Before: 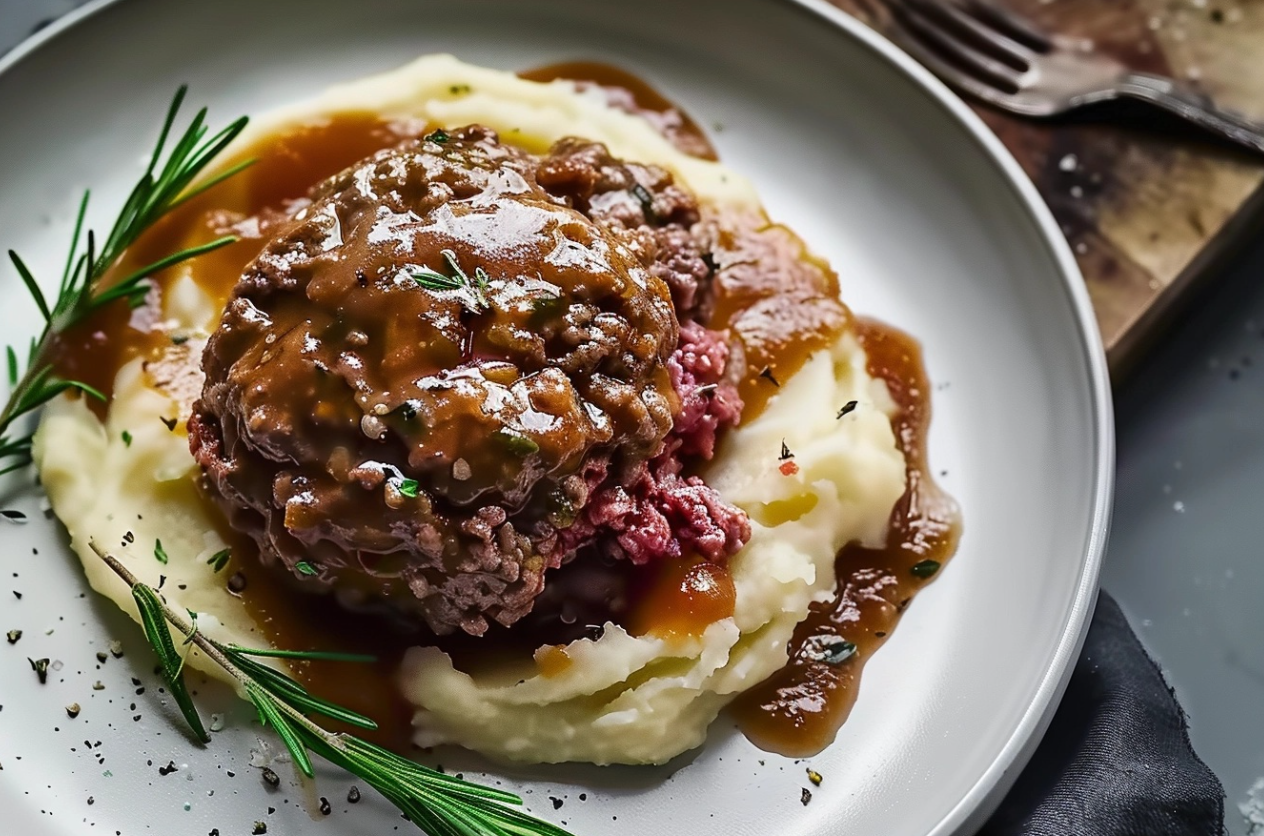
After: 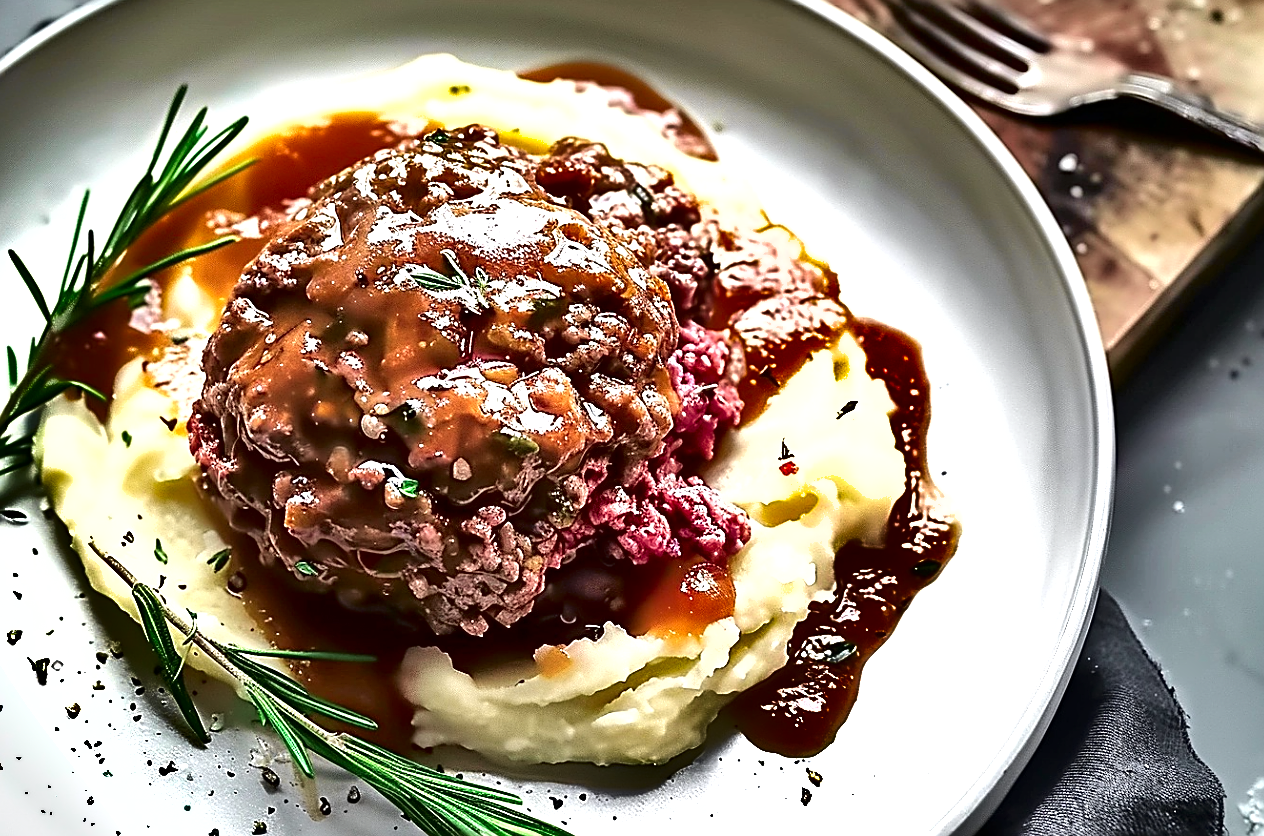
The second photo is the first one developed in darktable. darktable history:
sharpen: amount 1
tone curve: curves: ch0 [(0.003, 0) (0.066, 0.017) (0.163, 0.09) (0.264, 0.238) (0.395, 0.421) (0.517, 0.56) (0.688, 0.743) (0.791, 0.814) (1, 1)]; ch1 [(0, 0) (0.164, 0.115) (0.337, 0.332) (0.39, 0.398) (0.464, 0.461) (0.501, 0.5) (0.507, 0.503) (0.534, 0.537) (0.577, 0.59) (0.652, 0.681) (0.733, 0.749) (0.811, 0.796) (1, 1)]; ch2 [(0, 0) (0.337, 0.382) (0.464, 0.476) (0.501, 0.502) (0.527, 0.54) (0.551, 0.565) (0.6, 0.59) (0.687, 0.675) (1, 1)], color space Lab, independent channels, preserve colors none
exposure: exposure 1.15 EV, compensate highlight preservation false
shadows and highlights: shadows 20.91, highlights -82.73, soften with gaussian
